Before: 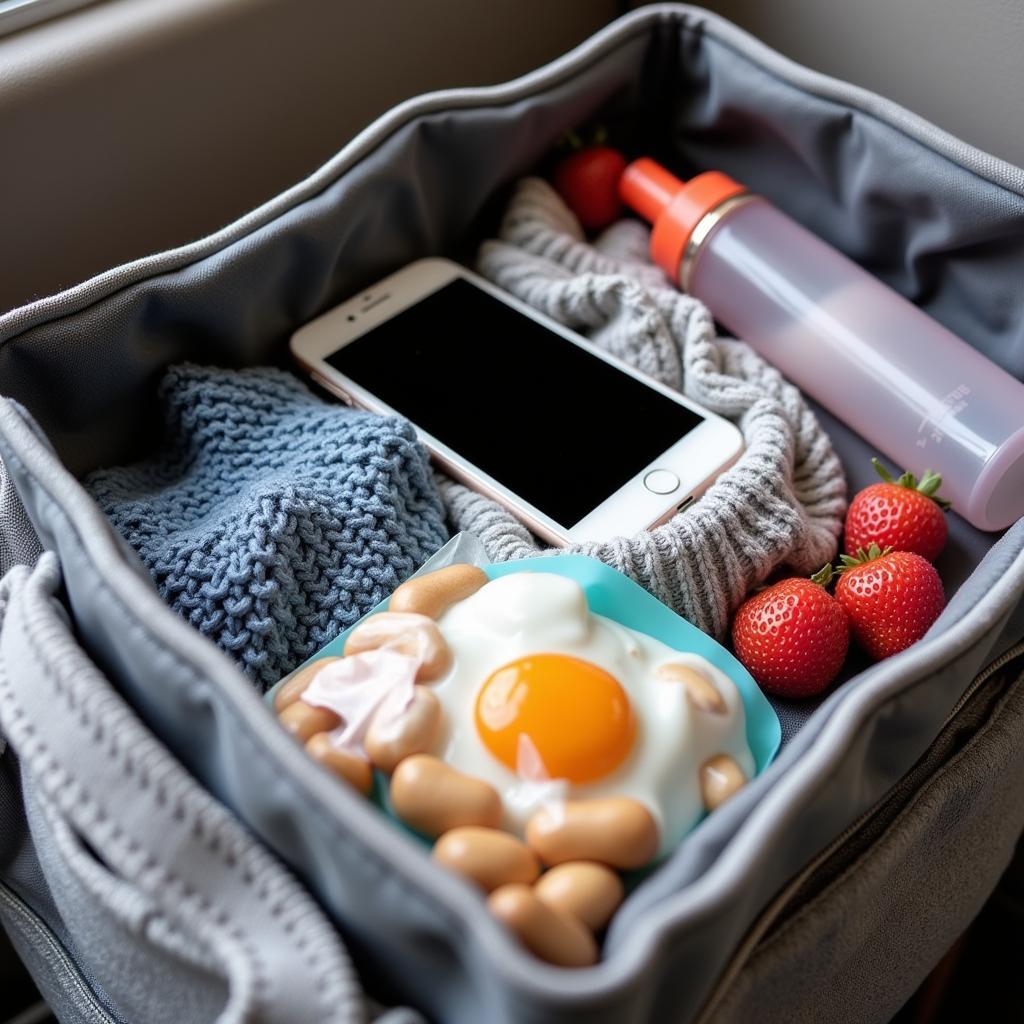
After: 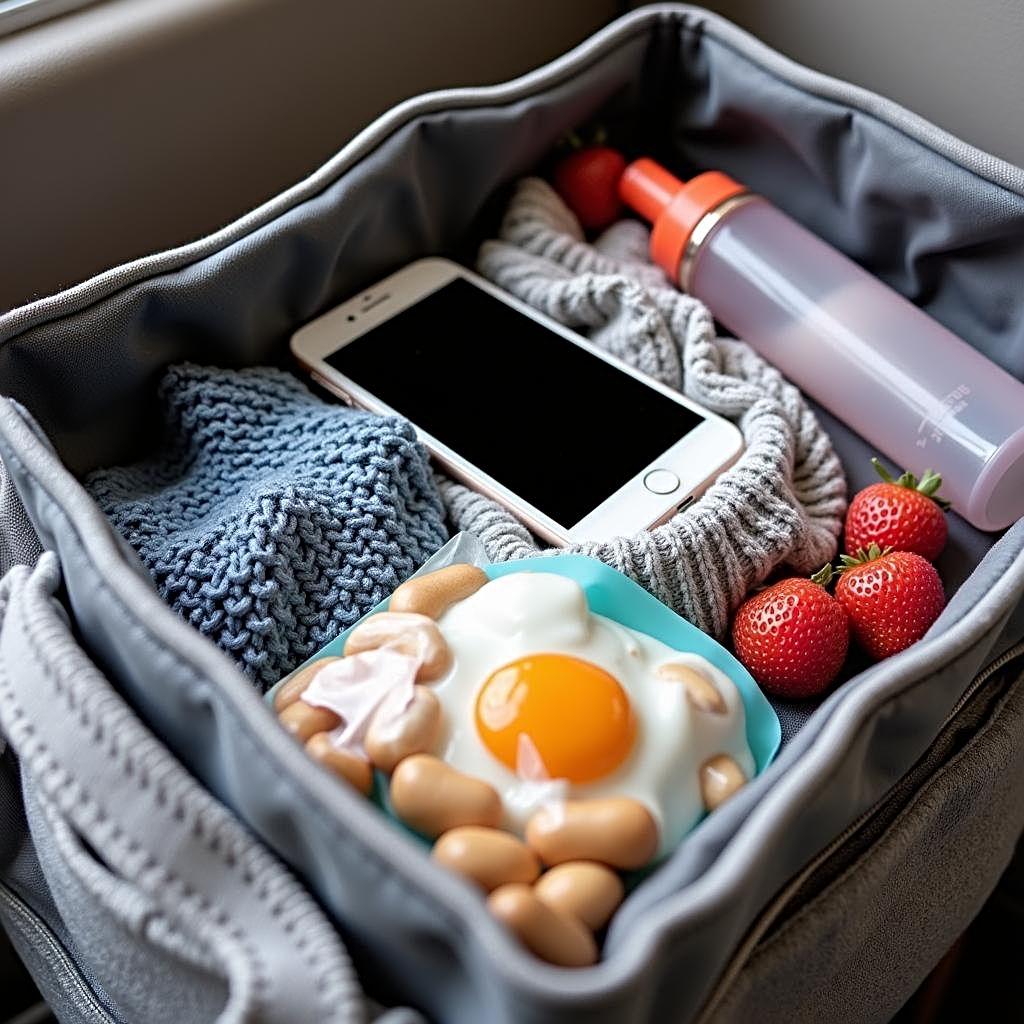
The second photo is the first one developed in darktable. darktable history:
sharpen: radius 3.998
